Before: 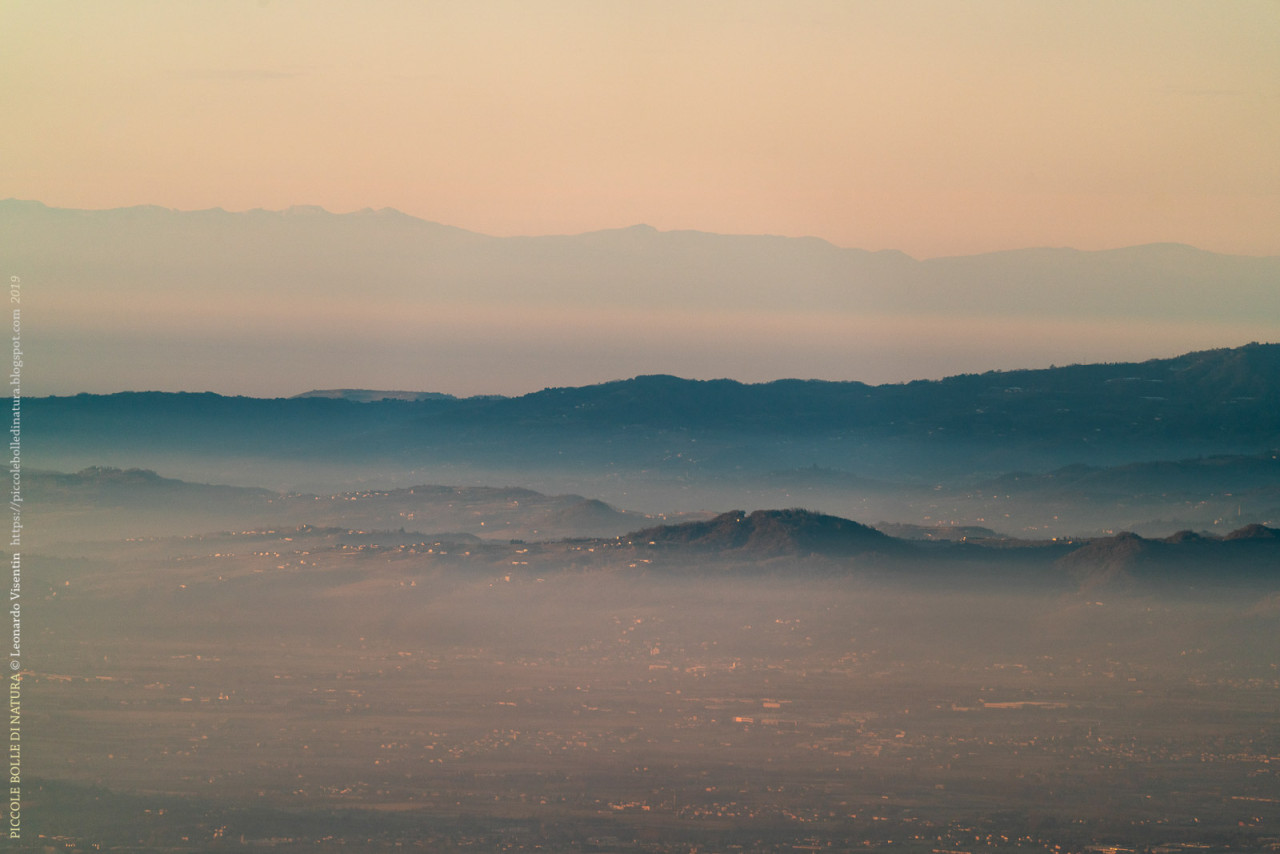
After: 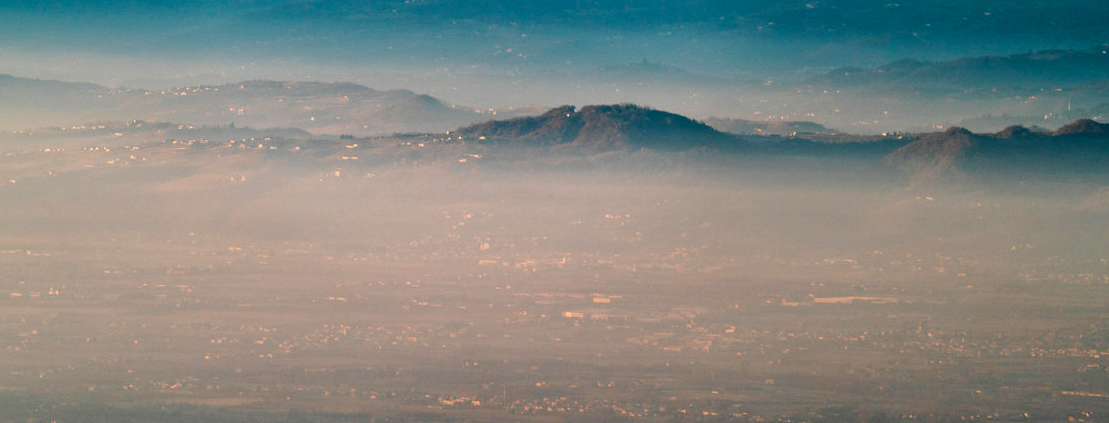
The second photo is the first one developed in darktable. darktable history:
base curve: curves: ch0 [(0, 0) (0.028, 0.03) (0.121, 0.232) (0.46, 0.748) (0.859, 0.968) (1, 1)], preserve colors none
crop and rotate: left 13.286%, top 47.612%, bottom 2.827%
